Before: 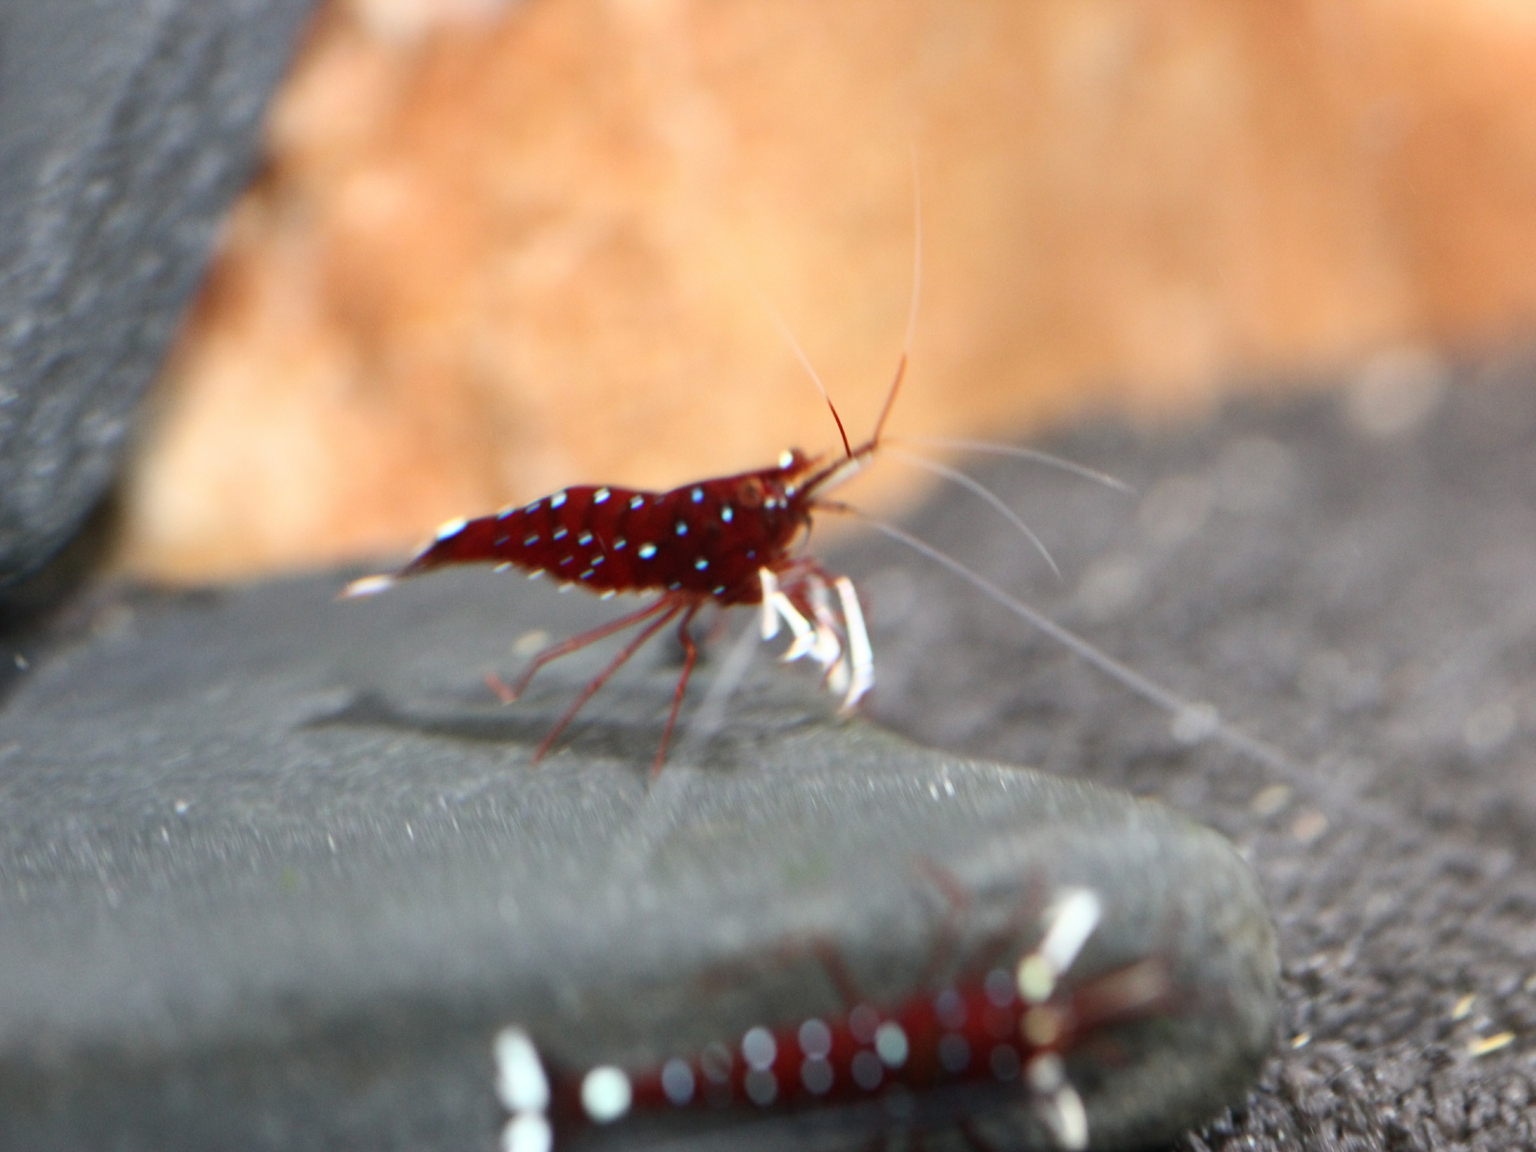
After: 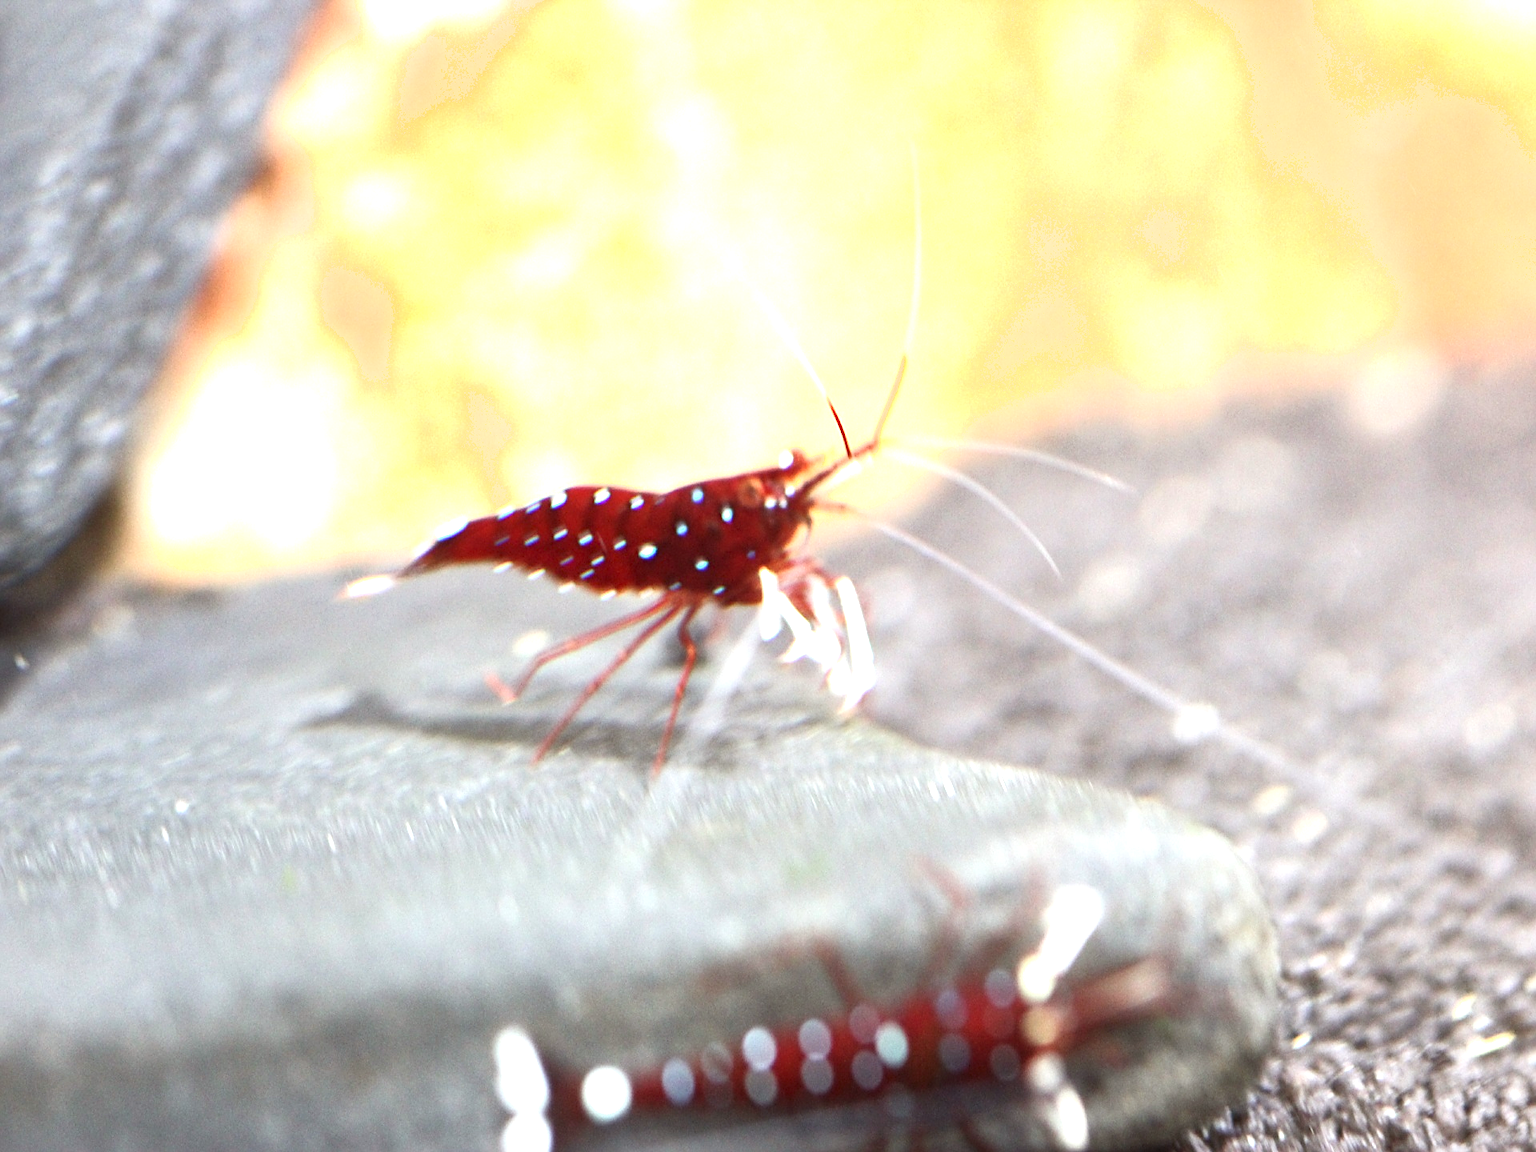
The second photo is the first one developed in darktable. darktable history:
sharpen: on, module defaults
shadows and highlights: shadows 0, highlights 40
color balance: mode lift, gamma, gain (sRGB), lift [1, 1.049, 1, 1]
exposure: black level correction 0, exposure 1.3 EV, compensate exposure bias true, compensate highlight preservation false
local contrast: mode bilateral grid, contrast 20, coarseness 50, detail 120%, midtone range 0.2
